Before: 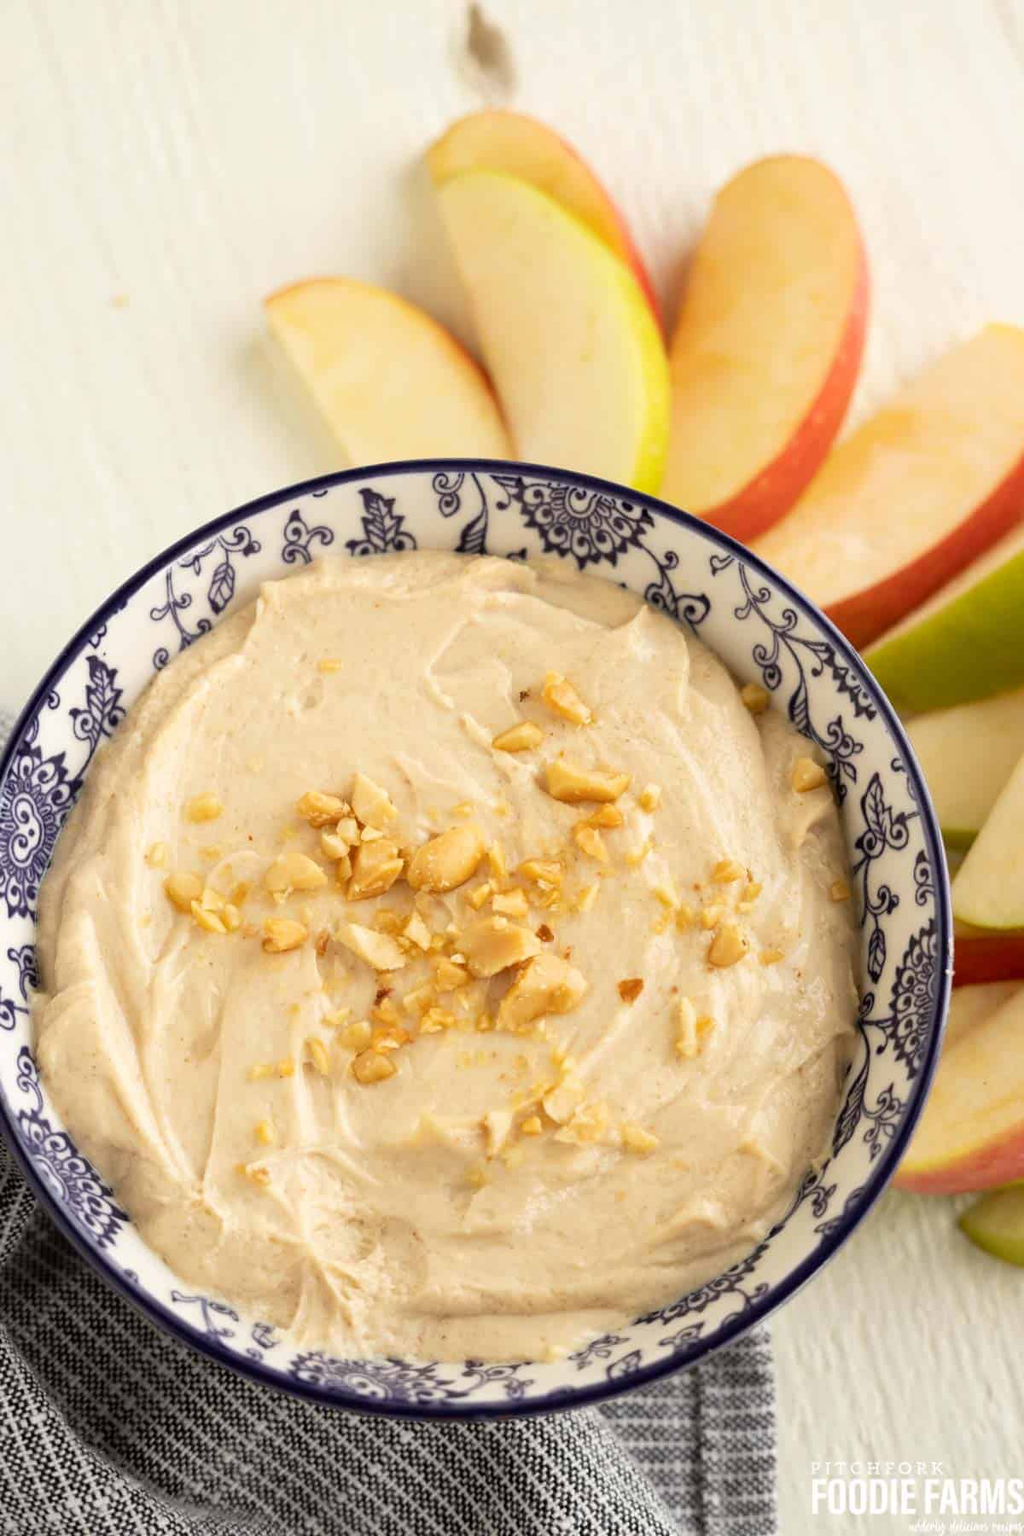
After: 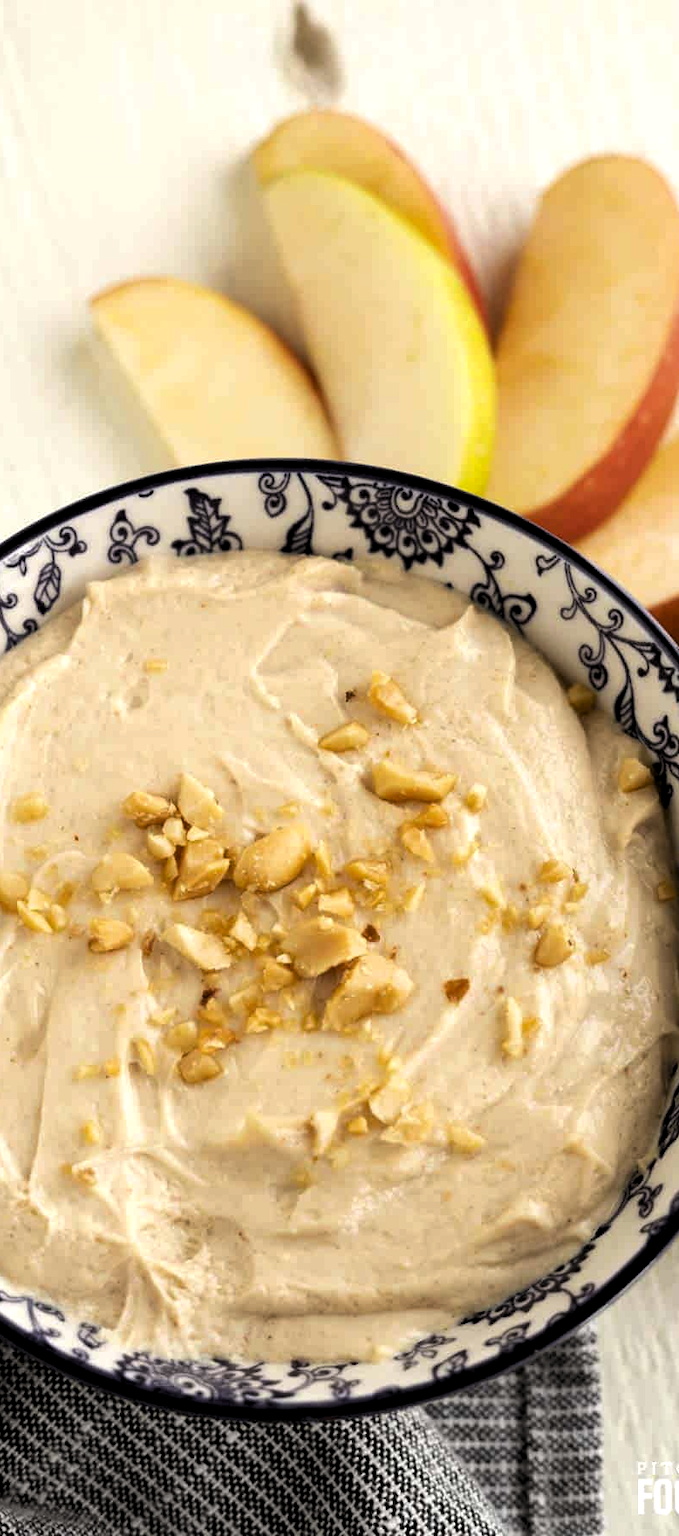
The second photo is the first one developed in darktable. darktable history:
levels: white 90.7%, levels [0.101, 0.578, 0.953]
exposure: black level correction 0.009, exposure 0.017 EV, compensate exposure bias true, compensate highlight preservation false
crop: left 17.072%, right 16.54%
tone equalizer: edges refinement/feathering 500, mask exposure compensation -1.57 EV, preserve details no
